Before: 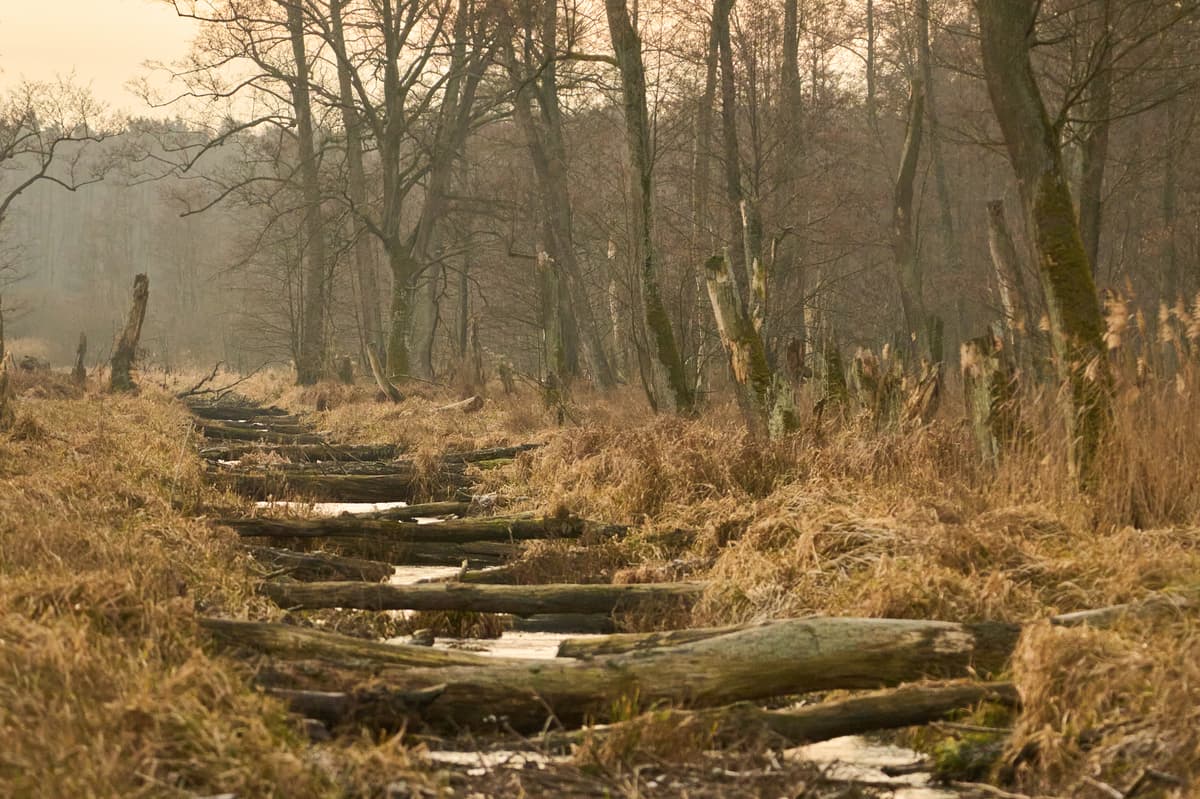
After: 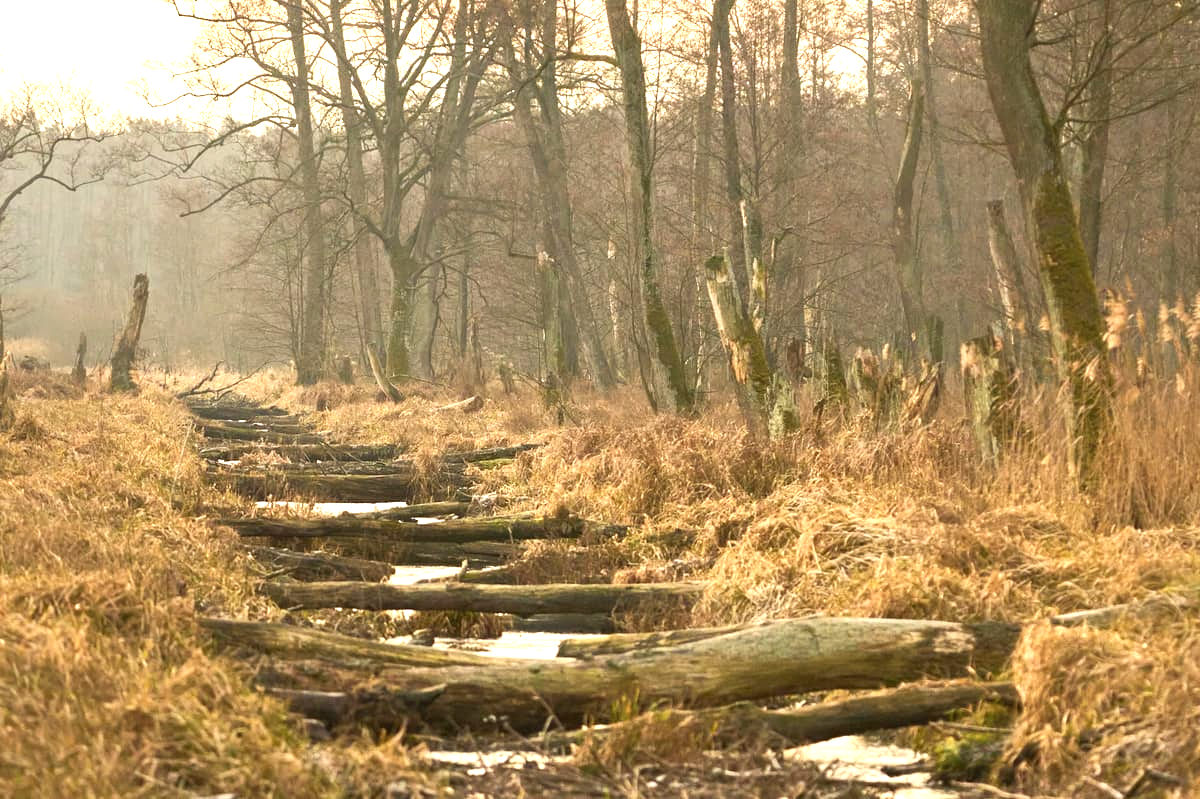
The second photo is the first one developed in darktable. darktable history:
exposure: black level correction 0, exposure 1.001 EV, compensate highlight preservation false
